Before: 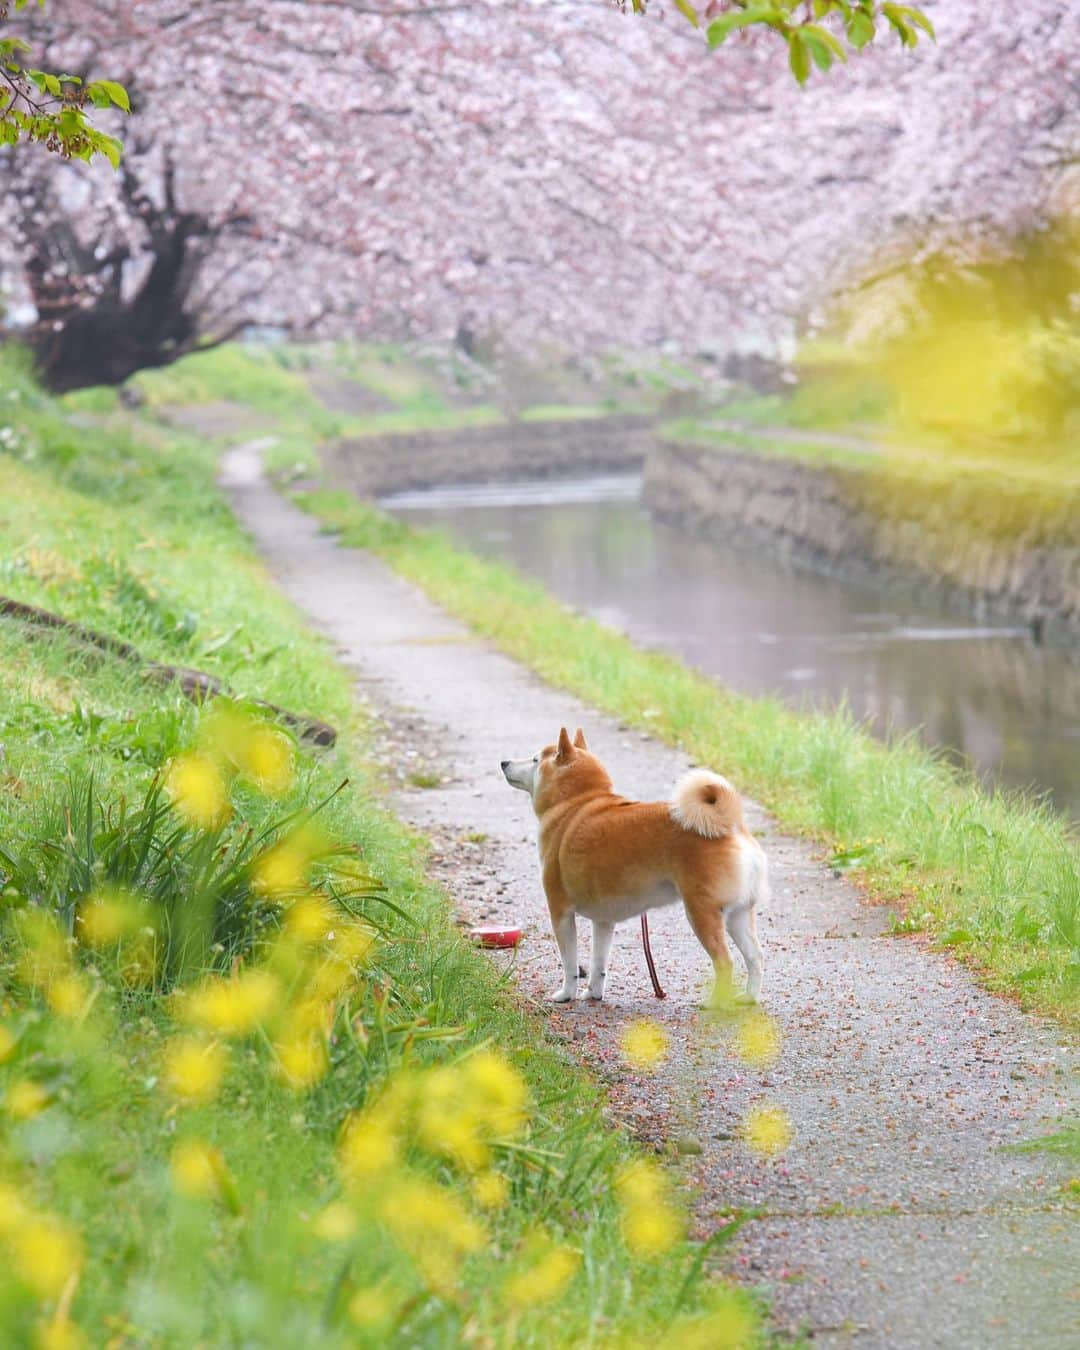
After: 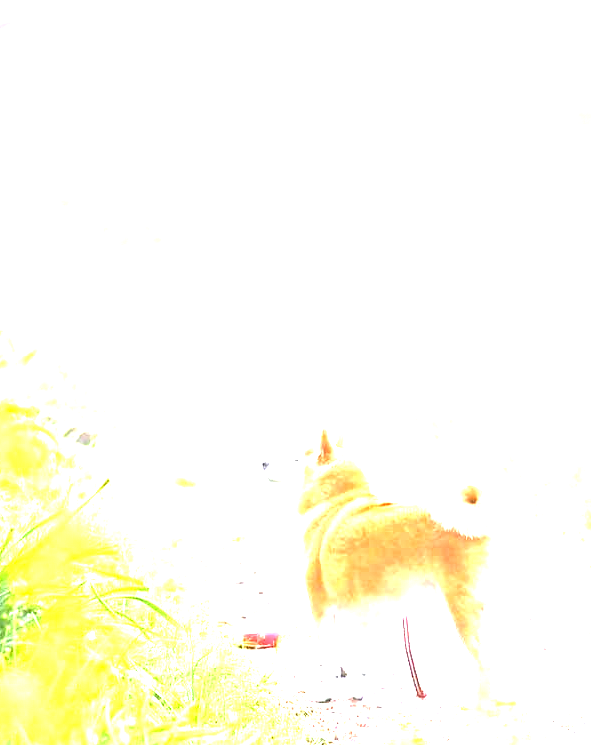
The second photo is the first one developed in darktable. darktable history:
exposure: exposure 3.047 EV, compensate highlight preservation false
crop and rotate: left 22.133%, top 22.277%, right 23.132%, bottom 22.473%
